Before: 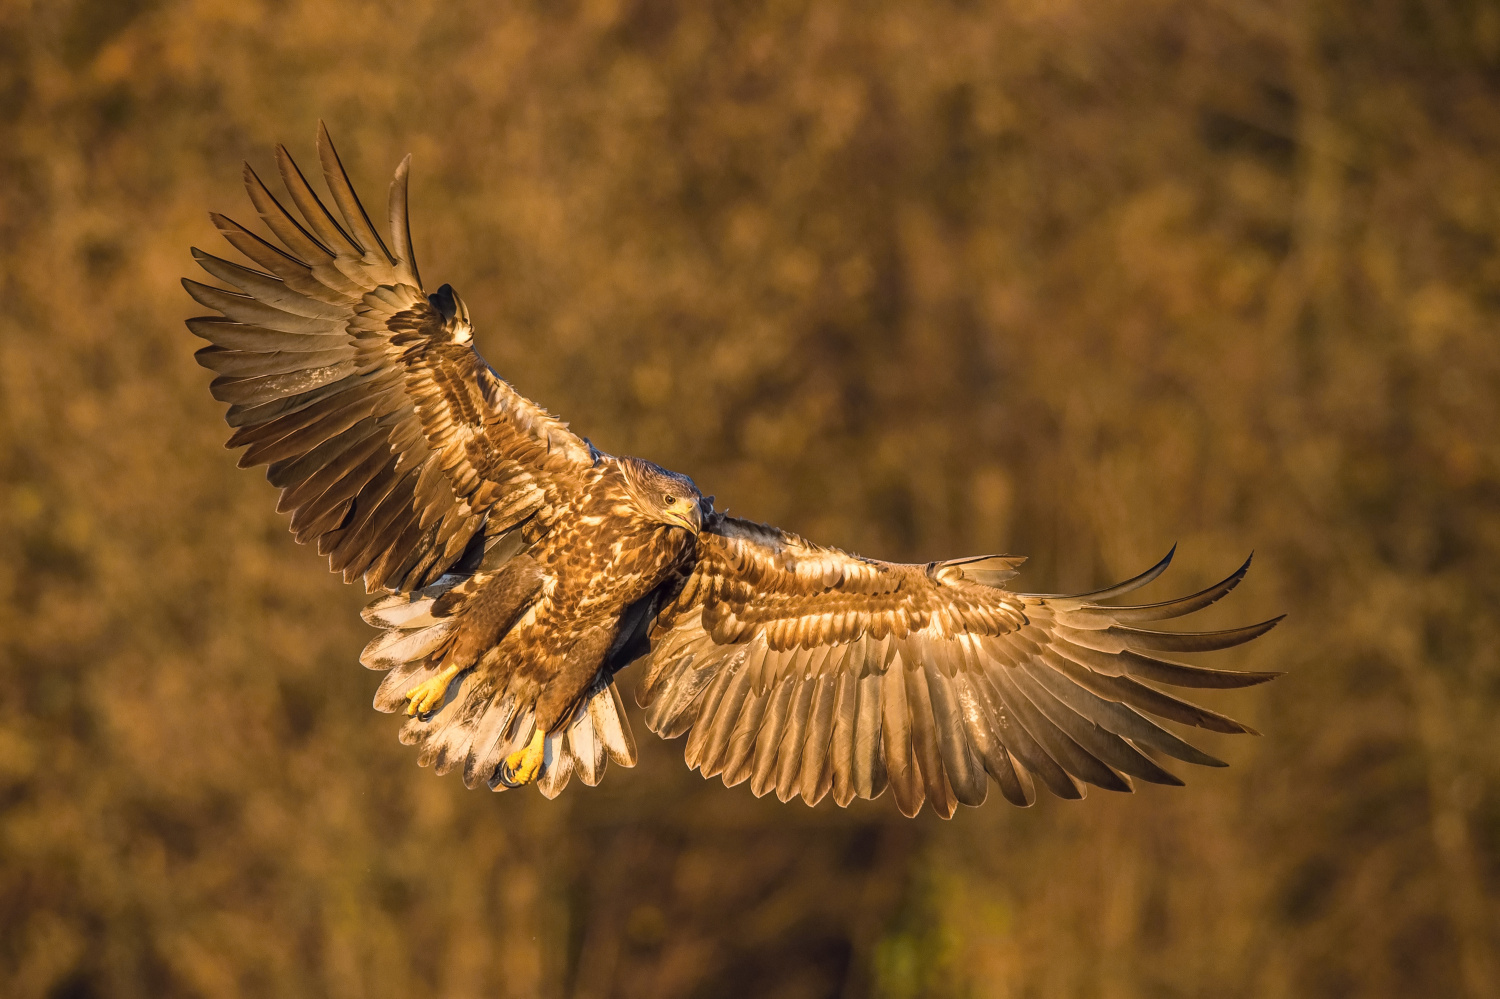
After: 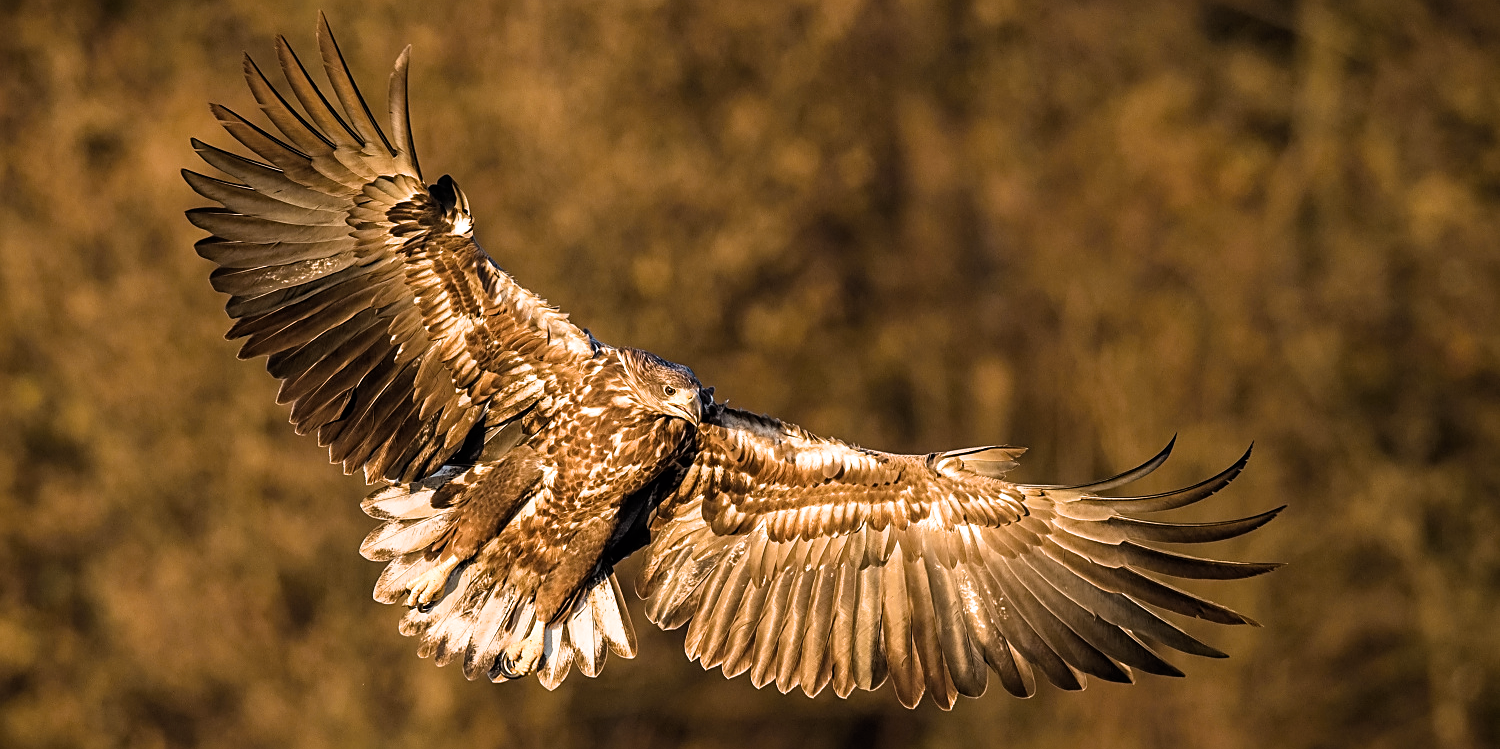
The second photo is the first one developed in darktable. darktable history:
filmic rgb: black relative exposure -8.22 EV, white relative exposure 2.2 EV, target white luminance 99.978%, hardness 7.15, latitude 75.3%, contrast 1.315, highlights saturation mix -2%, shadows ↔ highlights balance 30.3%
crop: top 11.007%, bottom 13.944%
sharpen: on, module defaults
